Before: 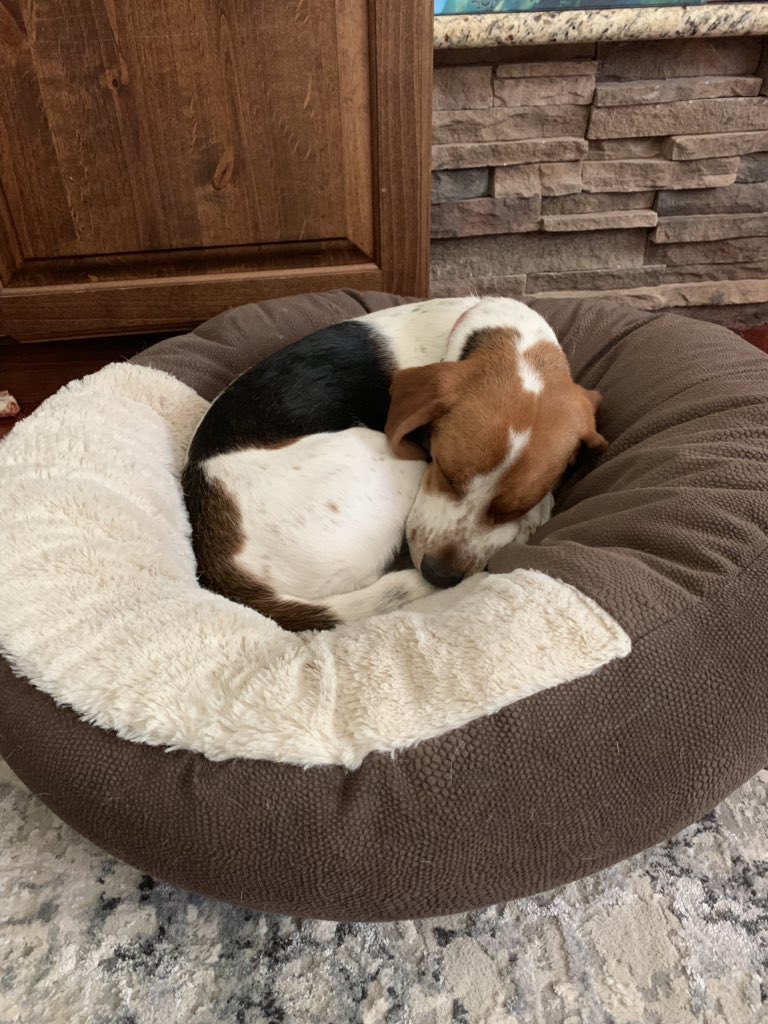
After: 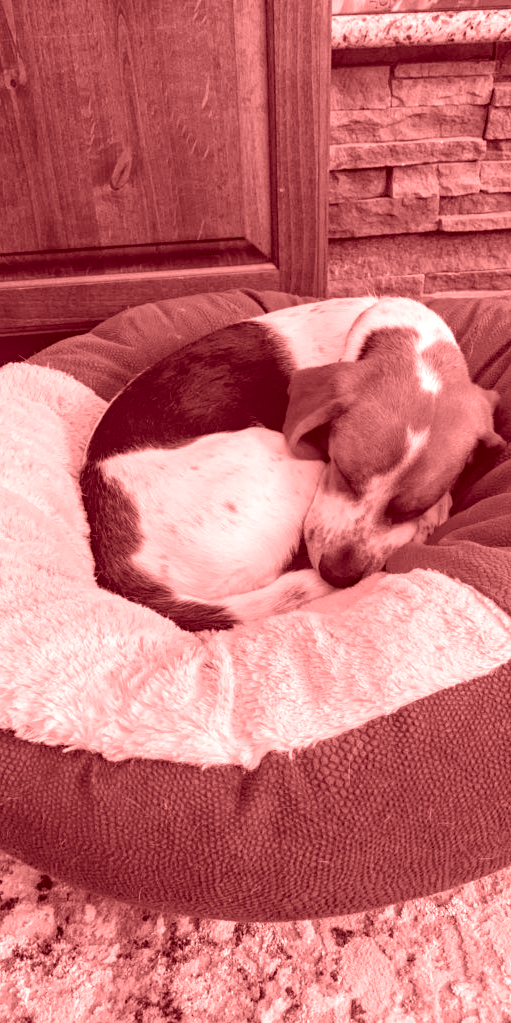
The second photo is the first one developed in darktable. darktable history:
haze removal: compatibility mode true, adaptive false
crop and rotate: left 13.342%, right 19.991%
colorize: saturation 60%, source mix 100%
local contrast: on, module defaults
